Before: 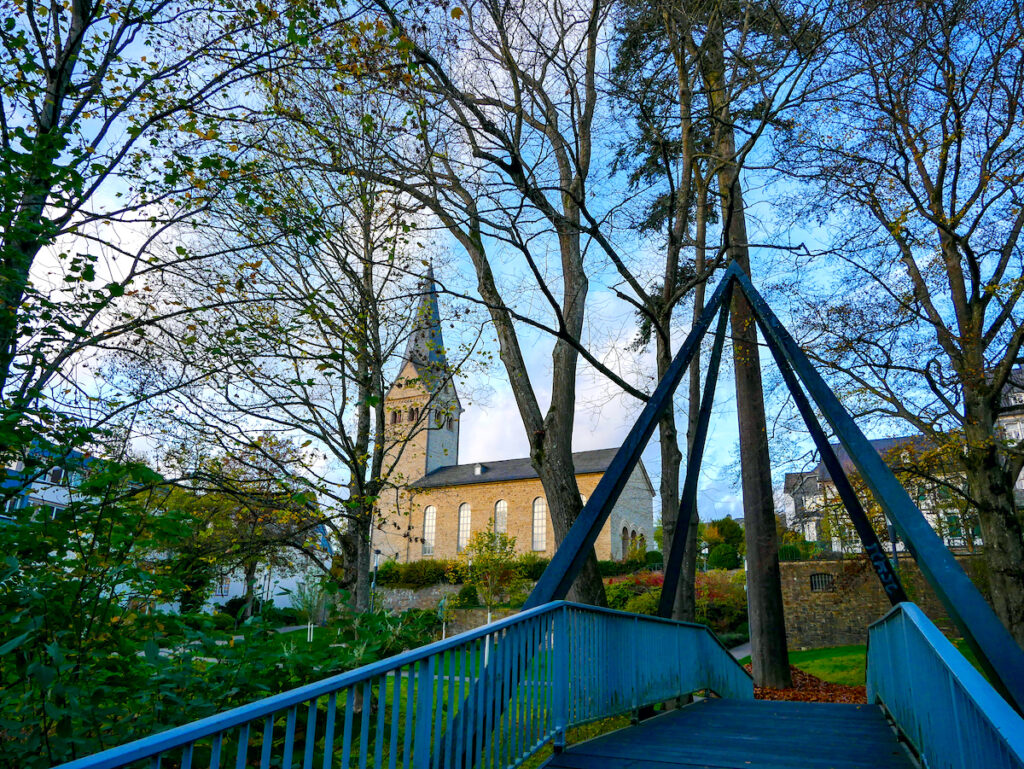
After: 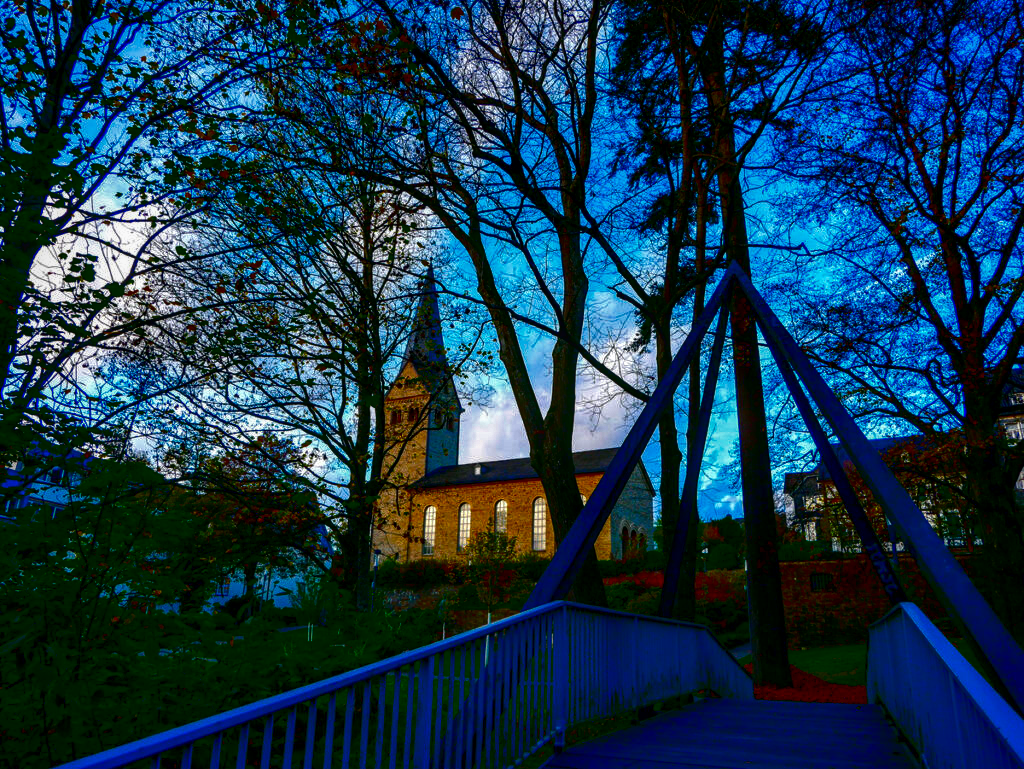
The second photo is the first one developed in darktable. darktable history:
local contrast: detail 130%
contrast brightness saturation: brightness -1, saturation 1
white balance: emerald 1
